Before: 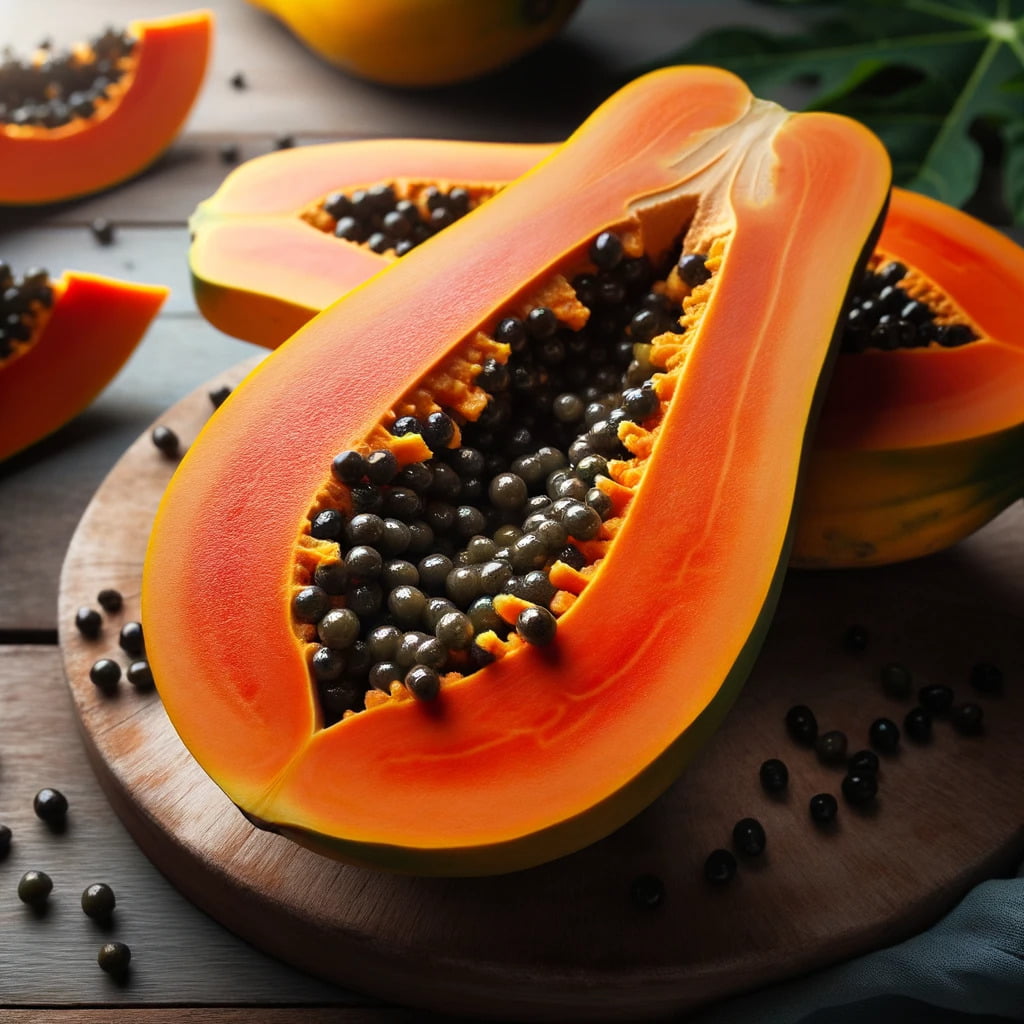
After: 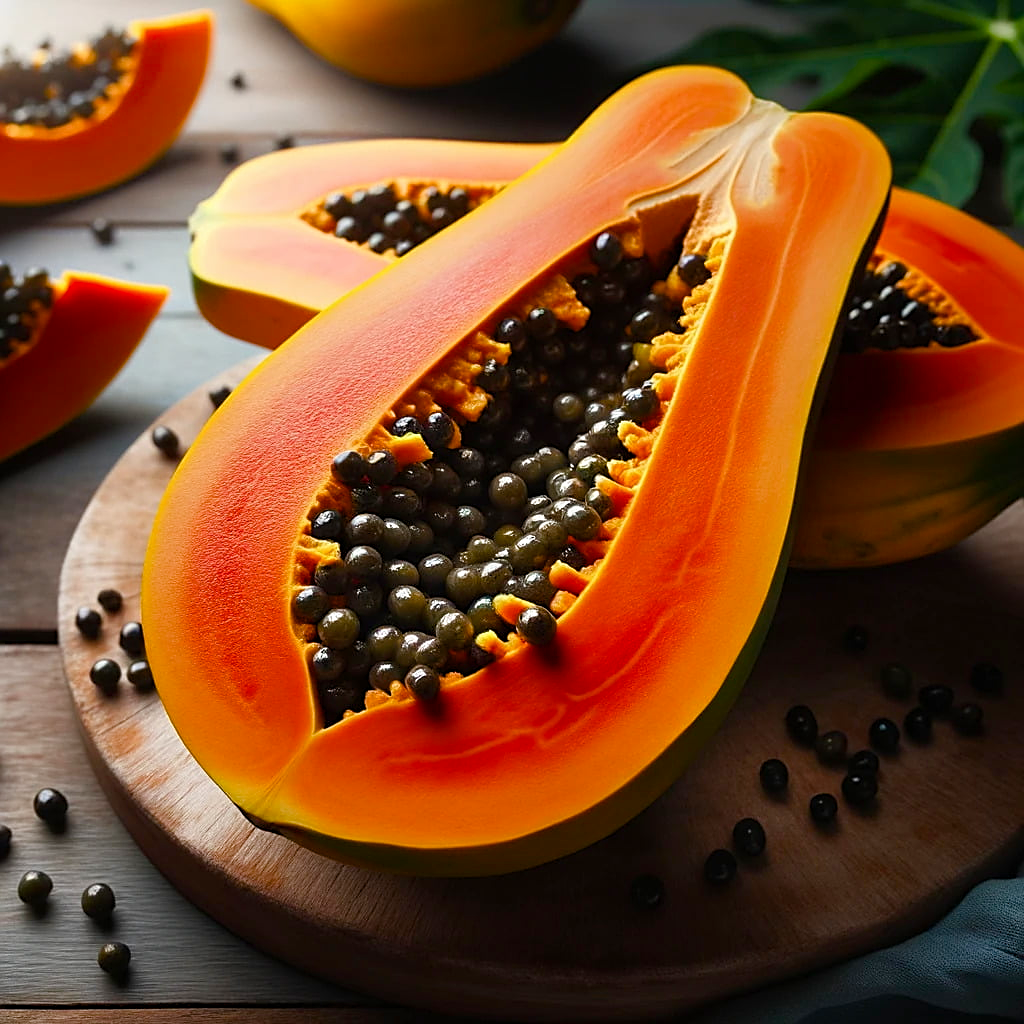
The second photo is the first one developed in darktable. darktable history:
sharpen: on, module defaults
color balance rgb: perceptual saturation grading › global saturation 26.25%, perceptual saturation grading › highlights -27.952%, perceptual saturation grading › mid-tones 15.489%, perceptual saturation grading › shadows 33.991%
